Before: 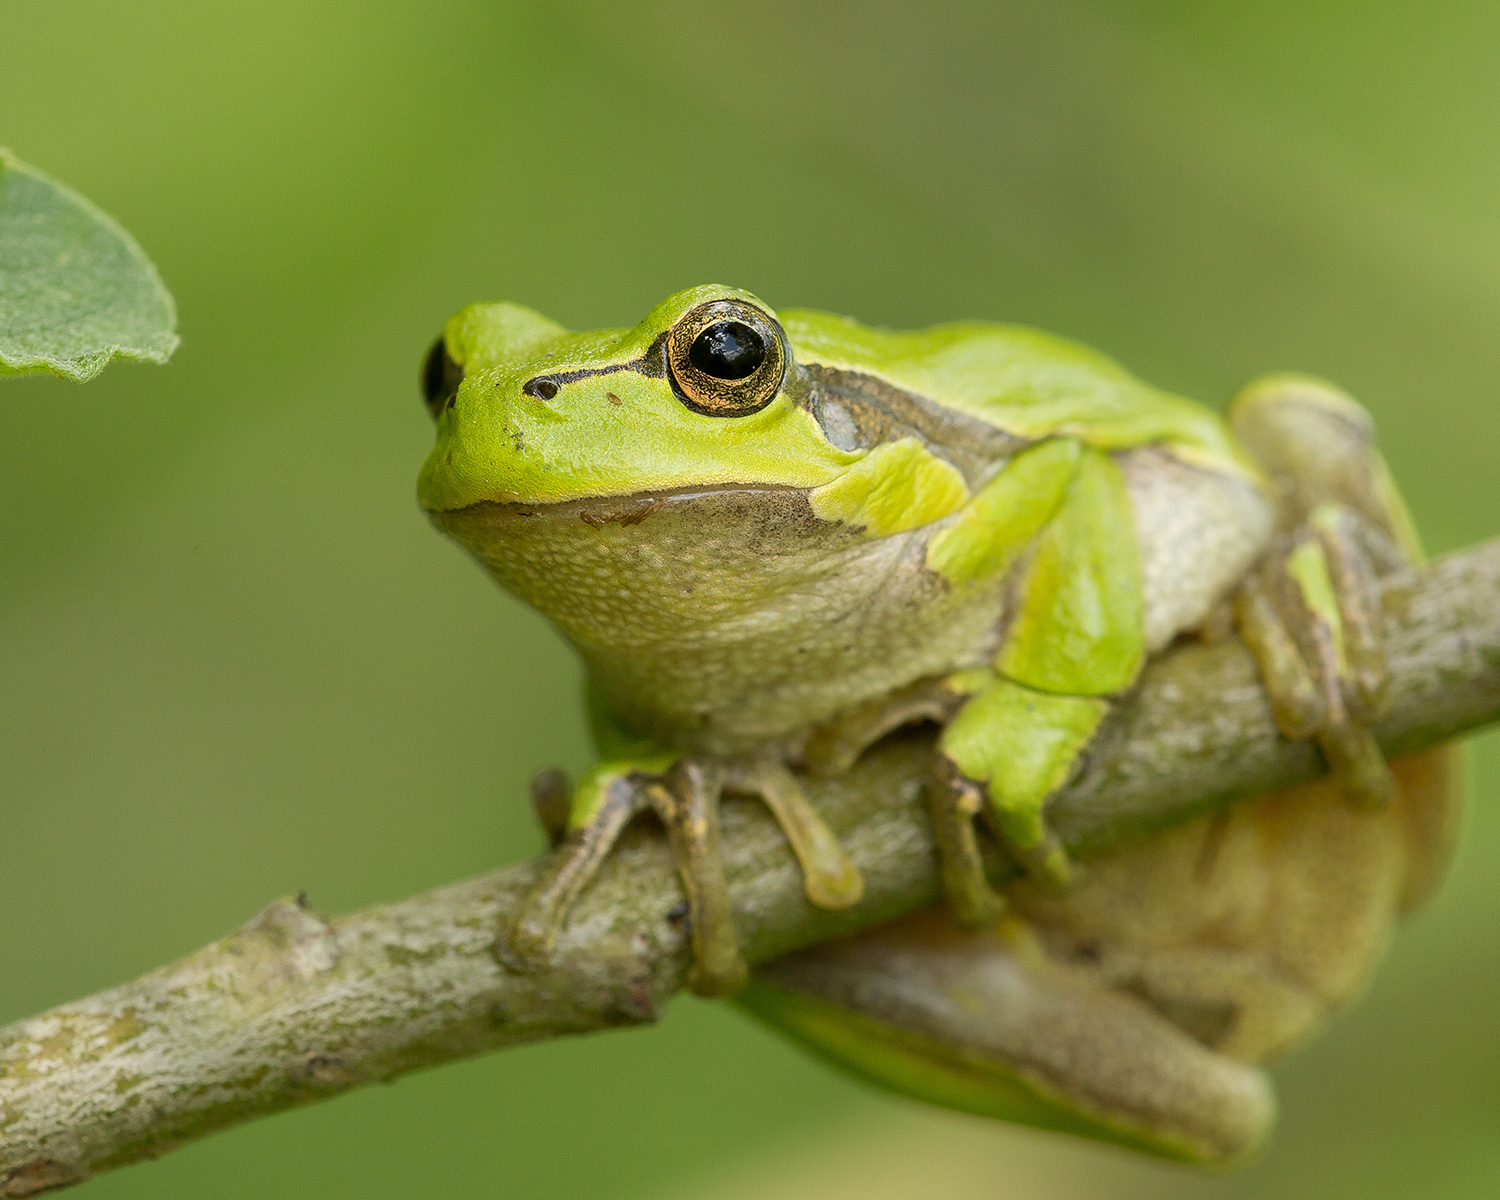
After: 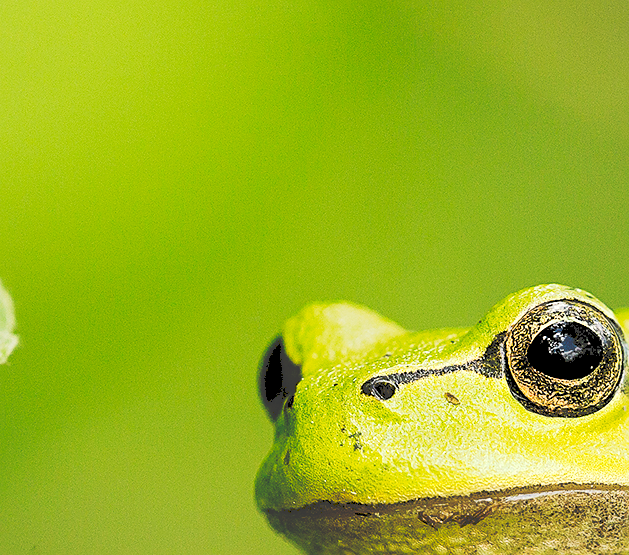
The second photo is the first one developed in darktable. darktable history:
rgb levels: levels [[0.01, 0.419, 0.839], [0, 0.5, 1], [0, 0.5, 1]]
crop and rotate: left 10.817%, top 0.062%, right 47.194%, bottom 53.626%
sharpen: on, module defaults
tone curve: curves: ch0 [(0, 0) (0.003, 0.231) (0.011, 0.231) (0.025, 0.231) (0.044, 0.231) (0.069, 0.231) (0.1, 0.234) (0.136, 0.239) (0.177, 0.243) (0.224, 0.247) (0.277, 0.265) (0.335, 0.311) (0.399, 0.389) (0.468, 0.507) (0.543, 0.634) (0.623, 0.74) (0.709, 0.83) (0.801, 0.889) (0.898, 0.93) (1, 1)], preserve colors none
